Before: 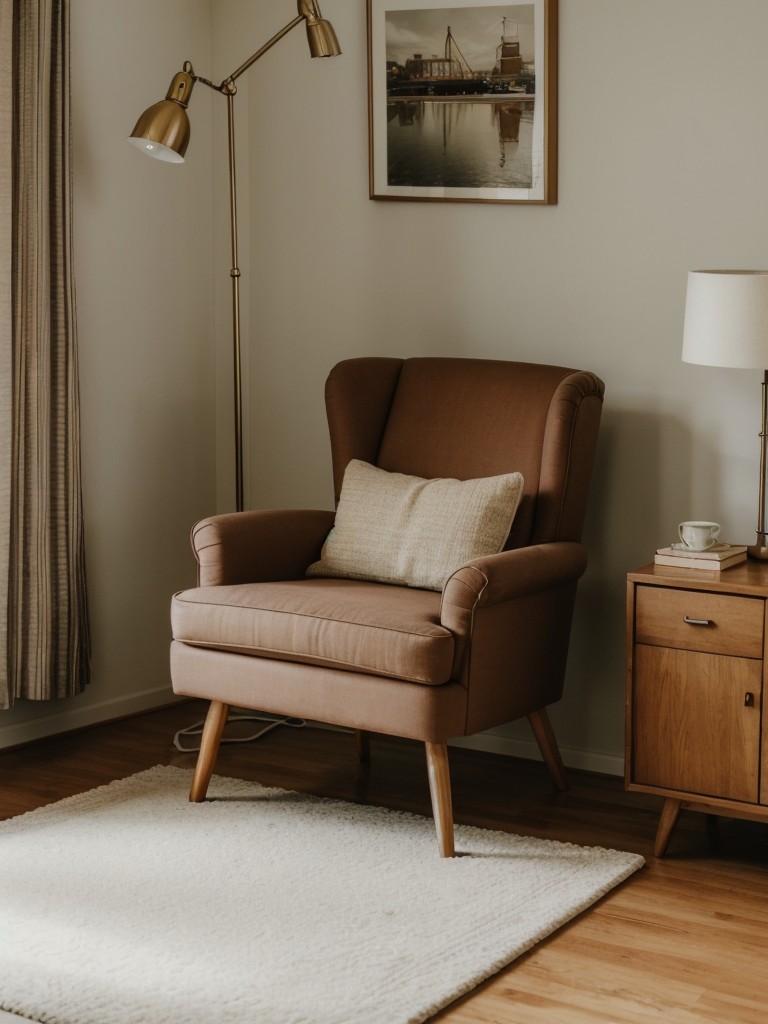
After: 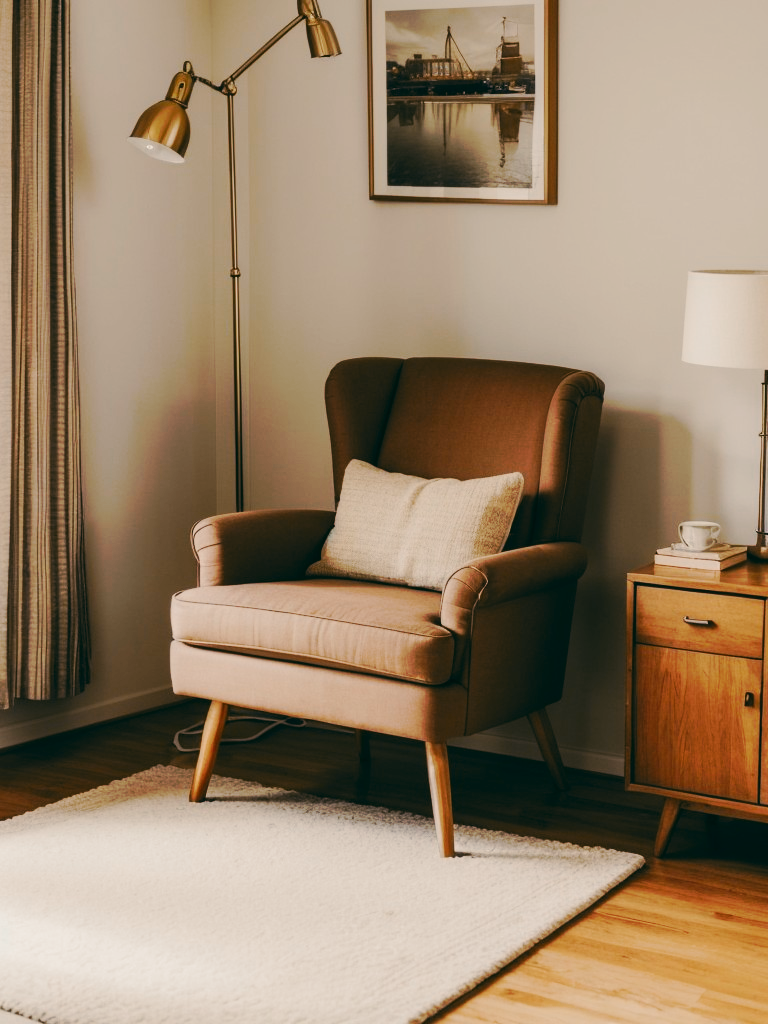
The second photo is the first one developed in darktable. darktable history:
tone curve: curves: ch0 [(0, 0) (0.003, 0.003) (0.011, 0.011) (0.025, 0.024) (0.044, 0.043) (0.069, 0.067) (0.1, 0.096) (0.136, 0.131) (0.177, 0.171) (0.224, 0.216) (0.277, 0.267) (0.335, 0.323) (0.399, 0.385) (0.468, 0.452) (0.543, 0.562) (0.623, 0.639) (0.709, 0.721) (0.801, 0.809) (0.898, 0.902) (1, 1)], preserve colors none
color look up table: target L [92.51, 88.86, 84.51, 86.82, 64.6, 68.72, 58.14, 68.06, 48.84, 45.17, 13.6, 6.159, 200, 100, 94.03, 82.48, 84.22, 80.24, 75.91, 67.38, 64.42, 62.35, 46.29, 39.95, 33.91, 27.09, 6.286, 82.55, 70.42, 91.79, 85.79, 83.87, 70.52, 74.73, 67.65, 44.81, 63.12, 53.01, 28.67, 32.42, 20.04, 30.23, 6.868, 72.61, 71, 71.01, 45.36, 45.48, 35.98], target a [-9.29, -23.23, -22.82, -2.752, -42.78, -14.2, -31.72, -1.595, -28.75, -20.36, -17.97, -9.876, 0, 0, 1.584, 16.63, 20.15, 17.83, 32.33, 52.11, 7.579, 26.66, 71.4, 21.84, 57.74, 46.01, 3.363, 5.279, 7.921, 11.26, 20.32, 28.17, 24.32, 27.63, 54.82, 41.87, 50.4, 28.46, 3.343, 55.09, 25.96, 59.42, 15.44, -39.61, -25.01, -33.65, 10.46, -25.7, 0.777], target b [27.37, 5.792, 16.25, 67.01, 27.2, 9.919, 31.68, 68.62, 8.16, 17.16, 7.89, 4.427, 0, 0, 19.1, 32.96, 12.28, 77.93, 30.34, 25.3, 14.89, 54.17, 61.55, 41.85, 18.26, 38.59, 5.35, 2.483, -31.17, 1.543, -3.509, -8.893, 3.09, -2.13, -0.314, -55.27, -19.4, -12.51, -3.449, -11.3, -58.38, -60.14, -34.57, -5.149, -24.24, -26.54, -65.67, -13.87, -46.54], num patches 49
